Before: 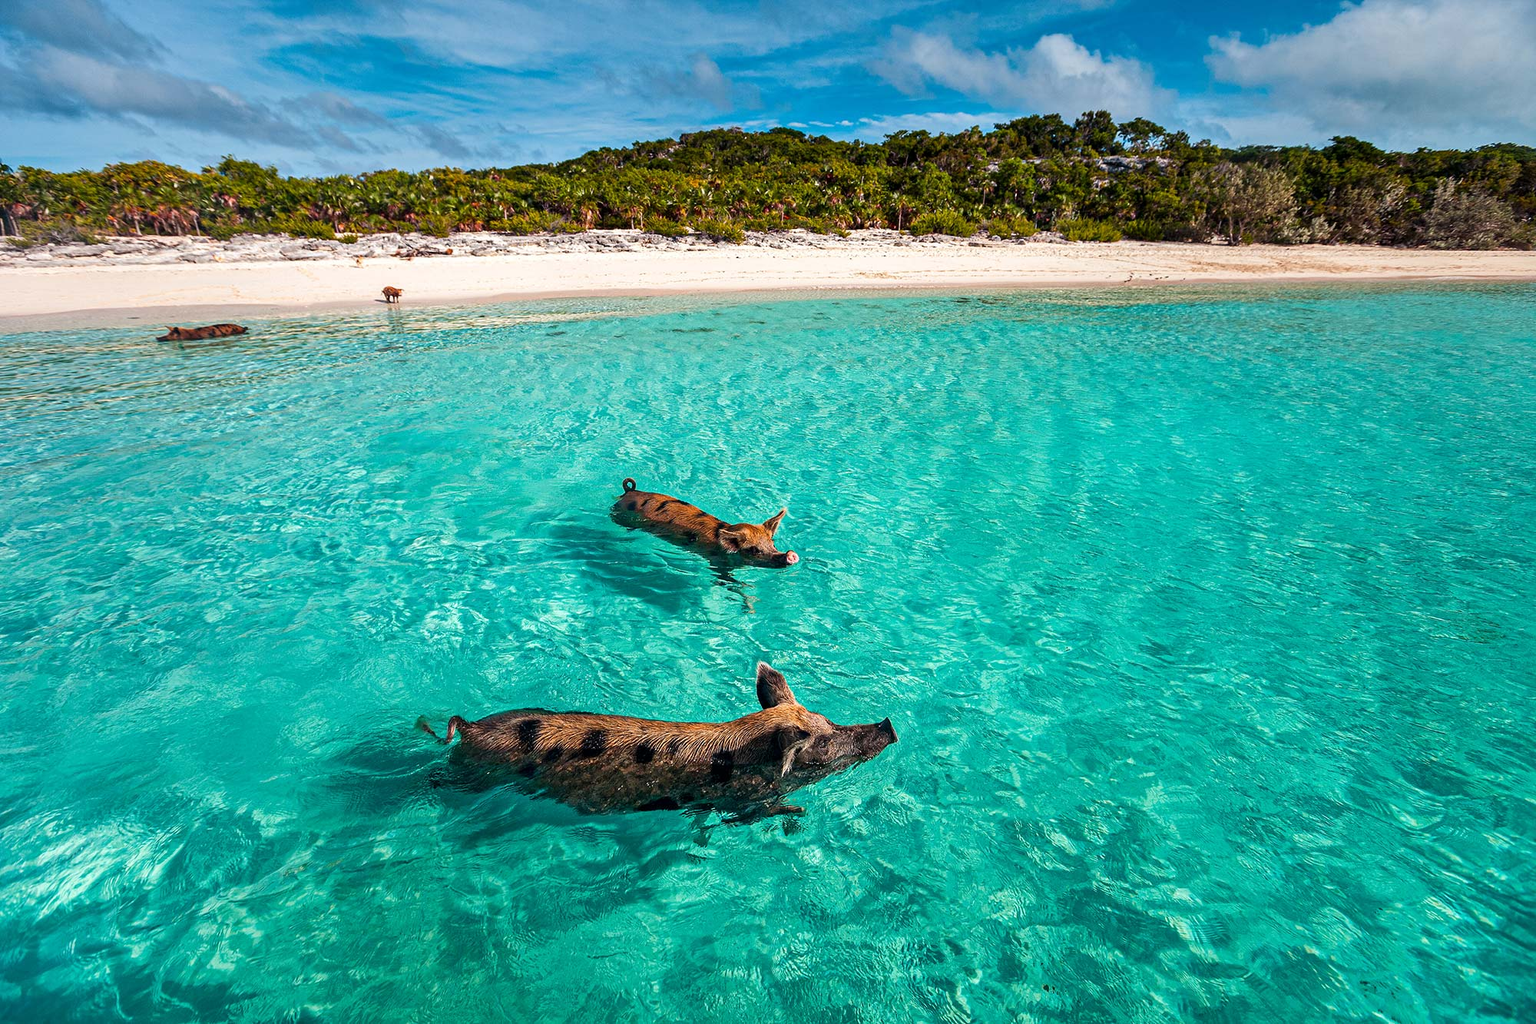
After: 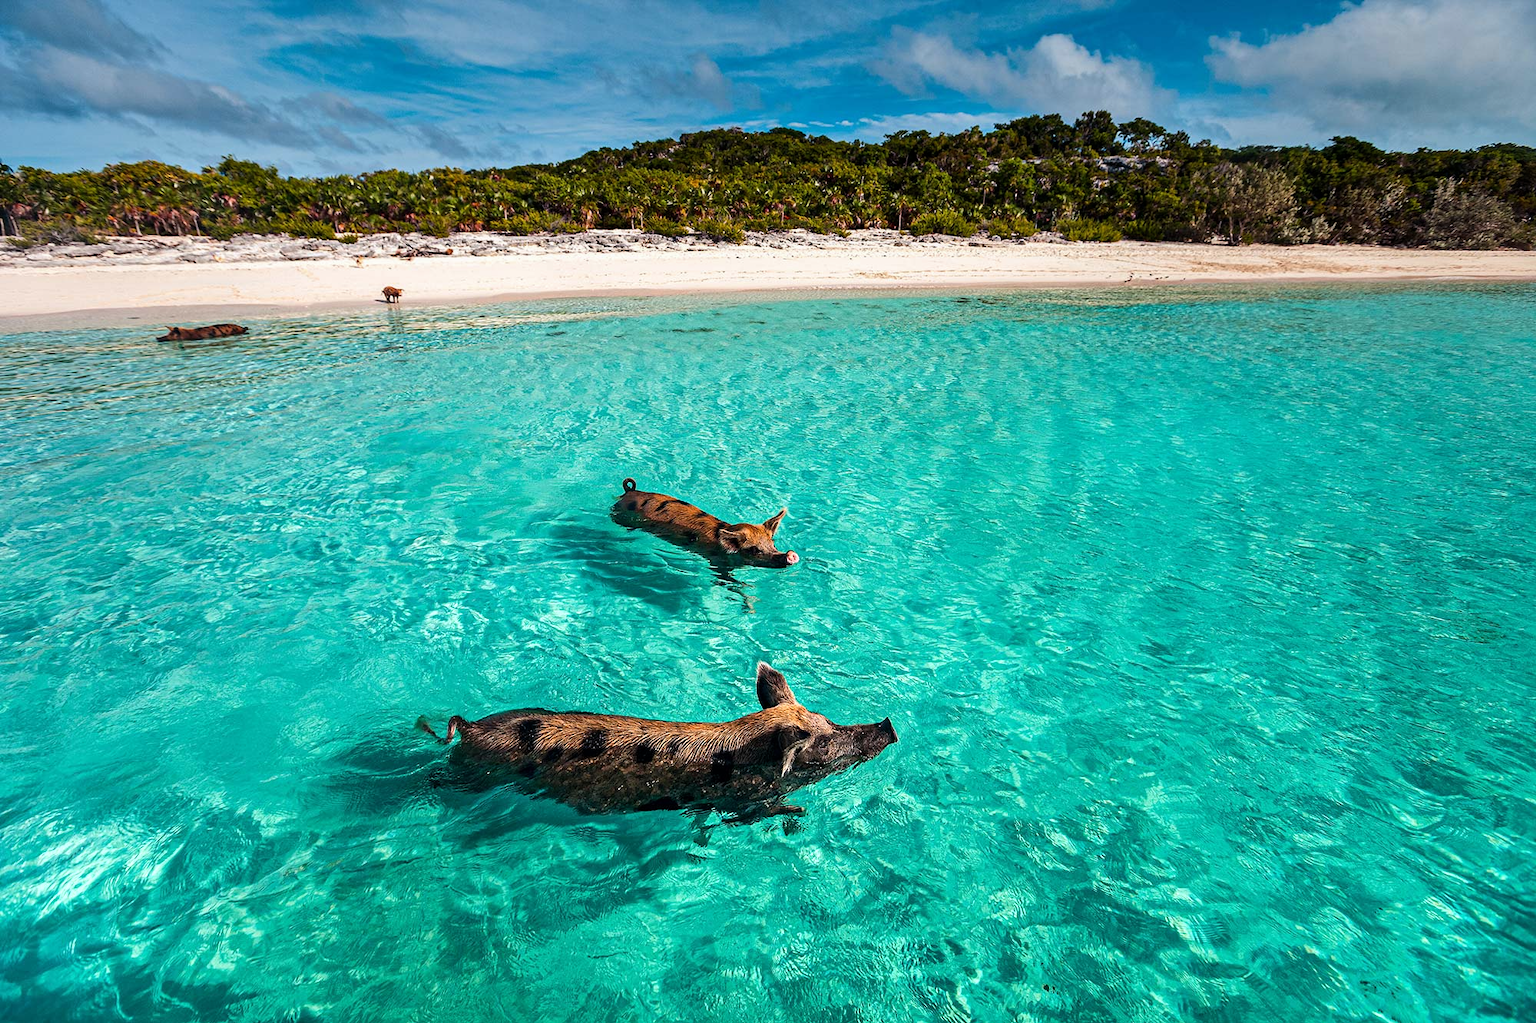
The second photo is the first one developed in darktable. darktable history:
tone equalizer: -8 EV -0.417 EV, -7 EV -0.389 EV, -6 EV -0.333 EV, -5 EV -0.222 EV, -3 EV 0.222 EV, -2 EV 0.333 EV, -1 EV 0.389 EV, +0 EV 0.417 EV, edges refinement/feathering 500, mask exposure compensation -1.57 EV, preserve details no
graduated density: on, module defaults
